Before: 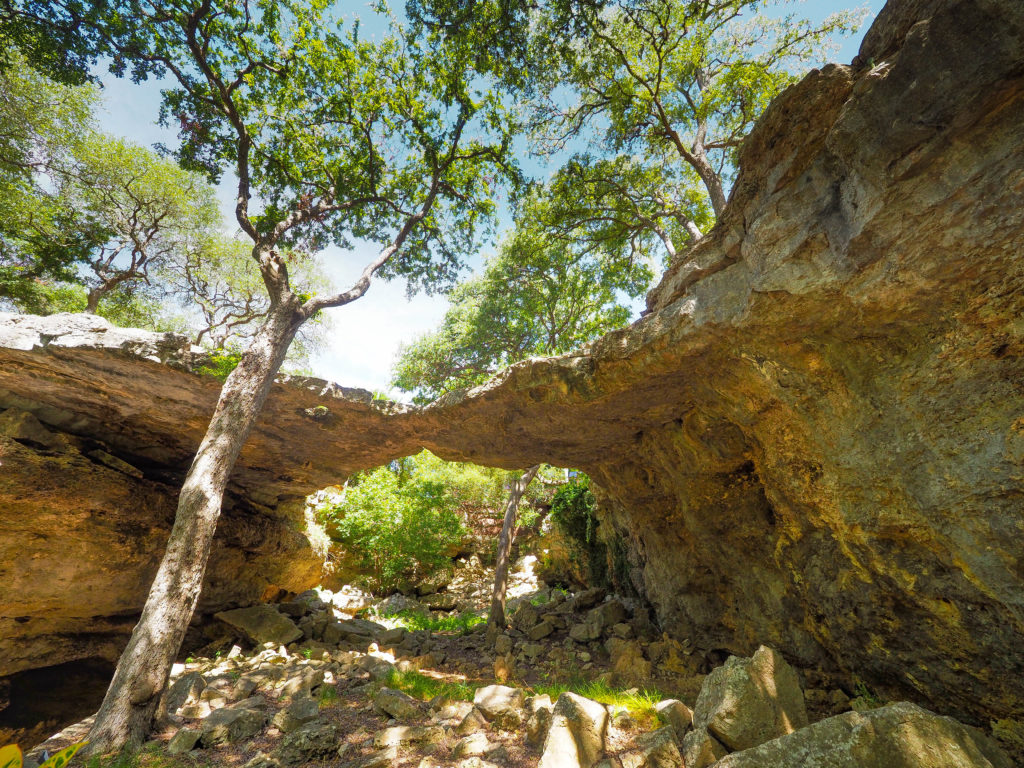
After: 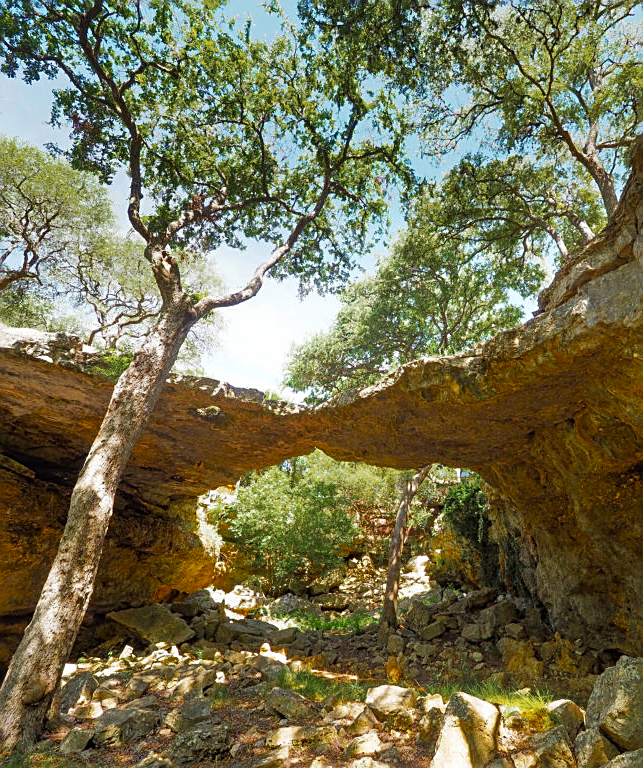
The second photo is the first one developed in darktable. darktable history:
contrast brightness saturation: contrast 0.08, saturation 0.02
color zones: curves: ch0 [(0.11, 0.396) (0.195, 0.36) (0.25, 0.5) (0.303, 0.412) (0.357, 0.544) (0.75, 0.5) (0.967, 0.328)]; ch1 [(0, 0.468) (0.112, 0.512) (0.202, 0.6) (0.25, 0.5) (0.307, 0.352) (0.357, 0.544) (0.75, 0.5) (0.963, 0.524)]
sharpen: on, module defaults
crop: left 10.644%, right 26.528%
